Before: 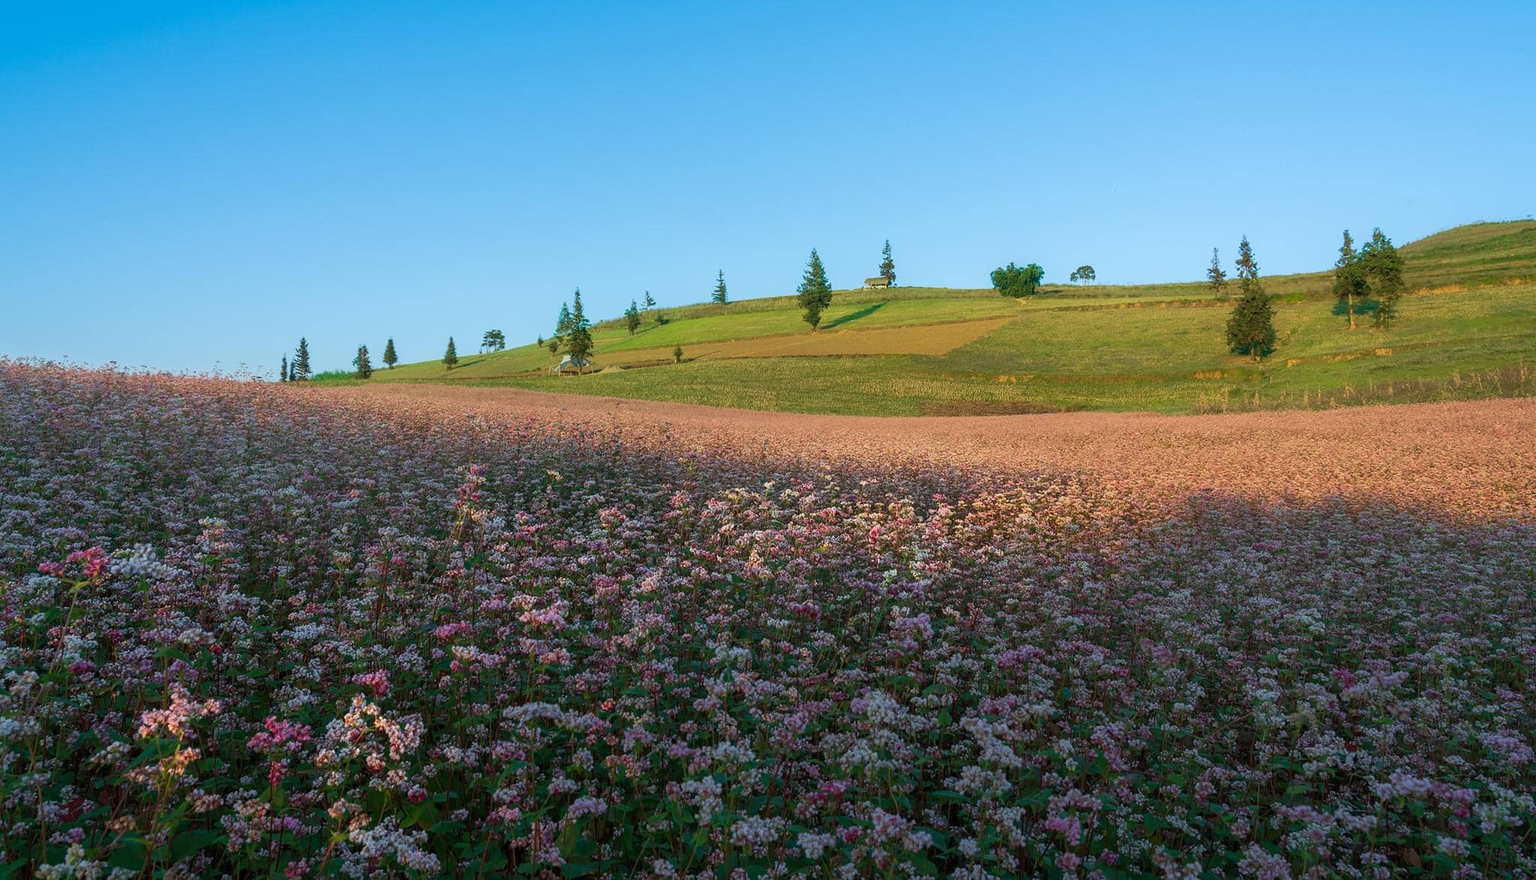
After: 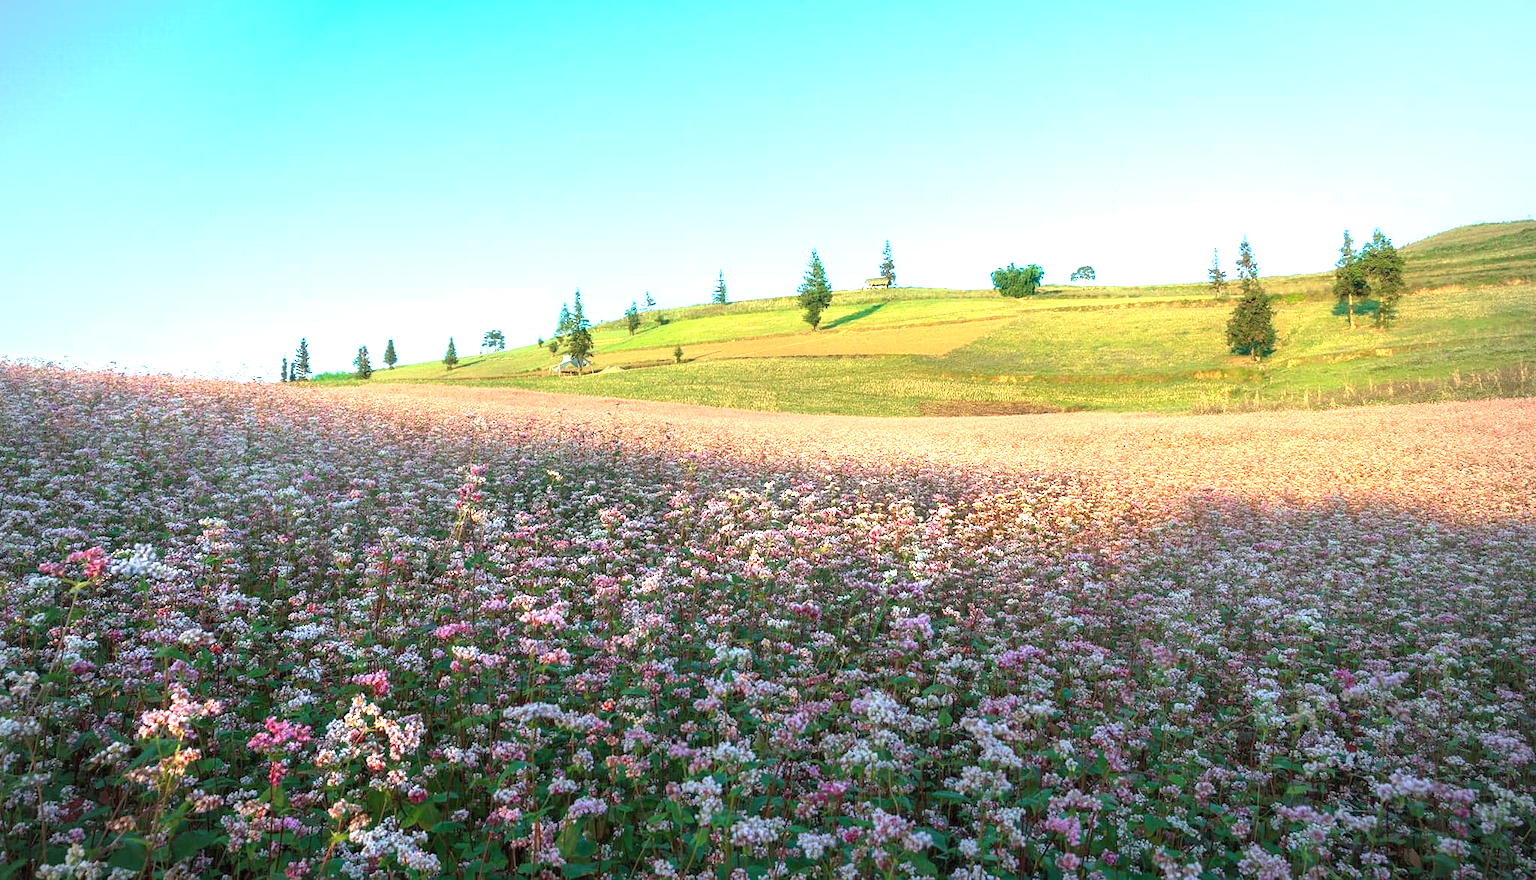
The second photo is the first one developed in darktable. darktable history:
exposure: black level correction 0, exposure 1.6 EV, compensate exposure bias true, compensate highlight preservation false
vignetting: fall-off start 79.88%
color balance rgb: perceptual saturation grading › global saturation -3%
